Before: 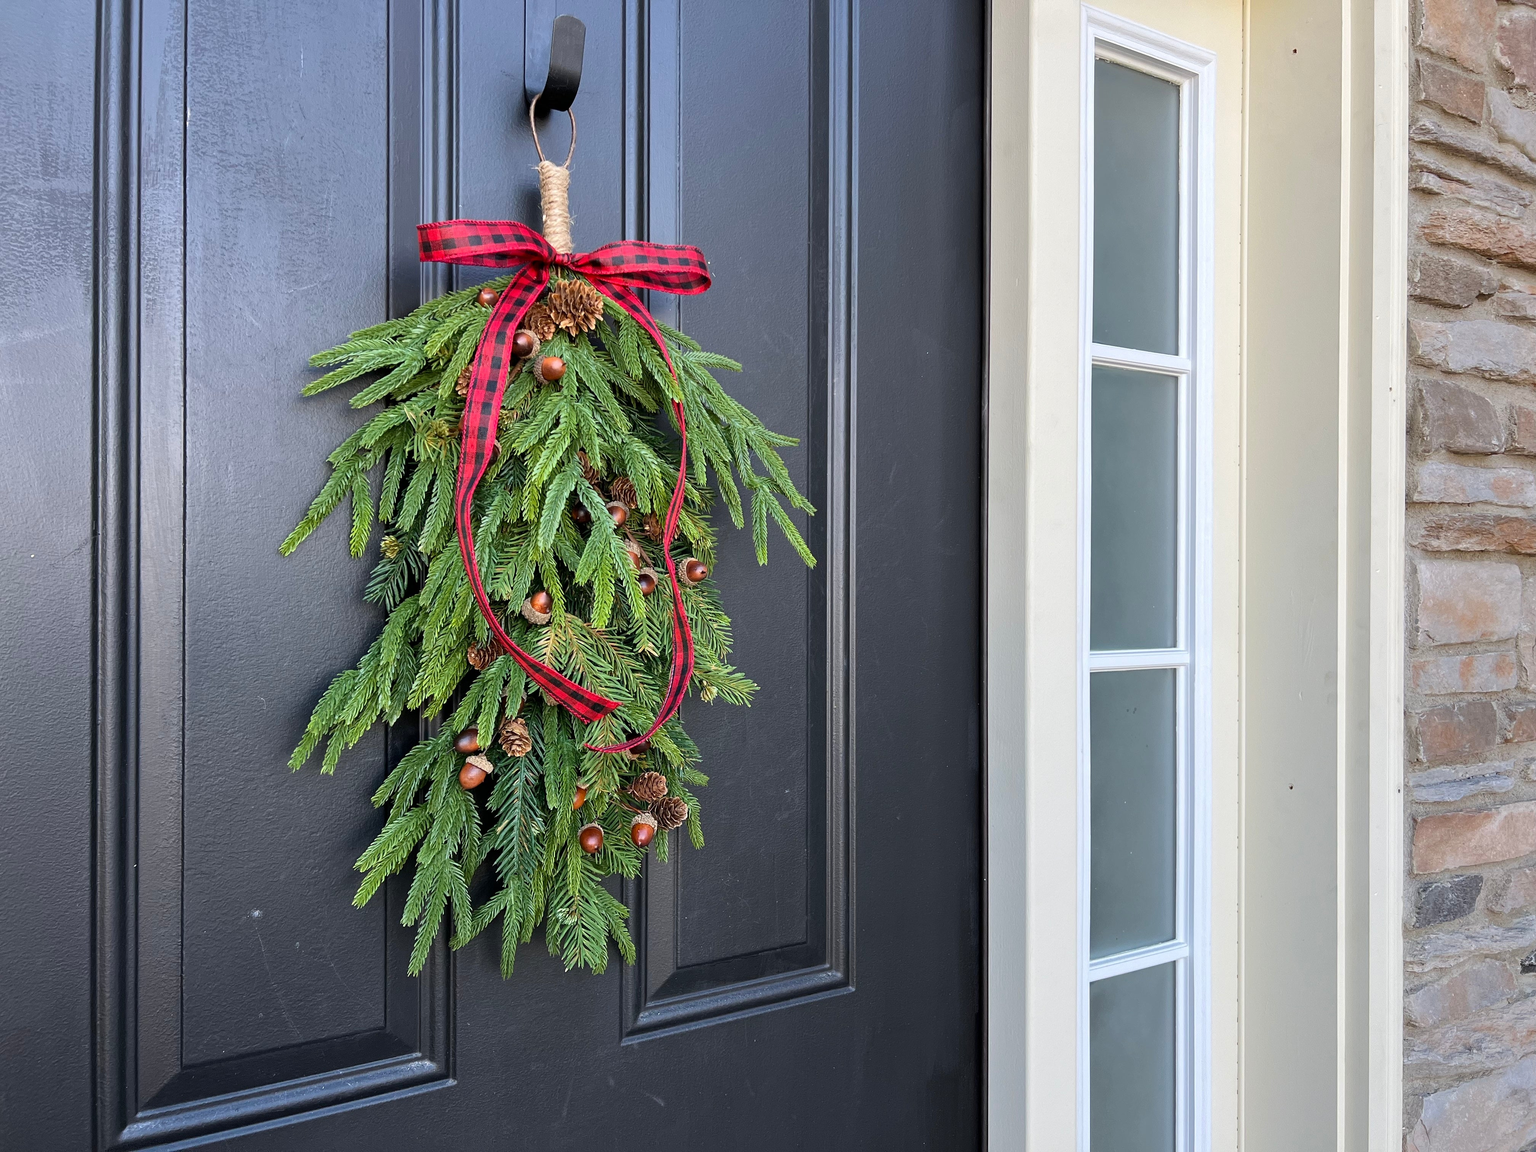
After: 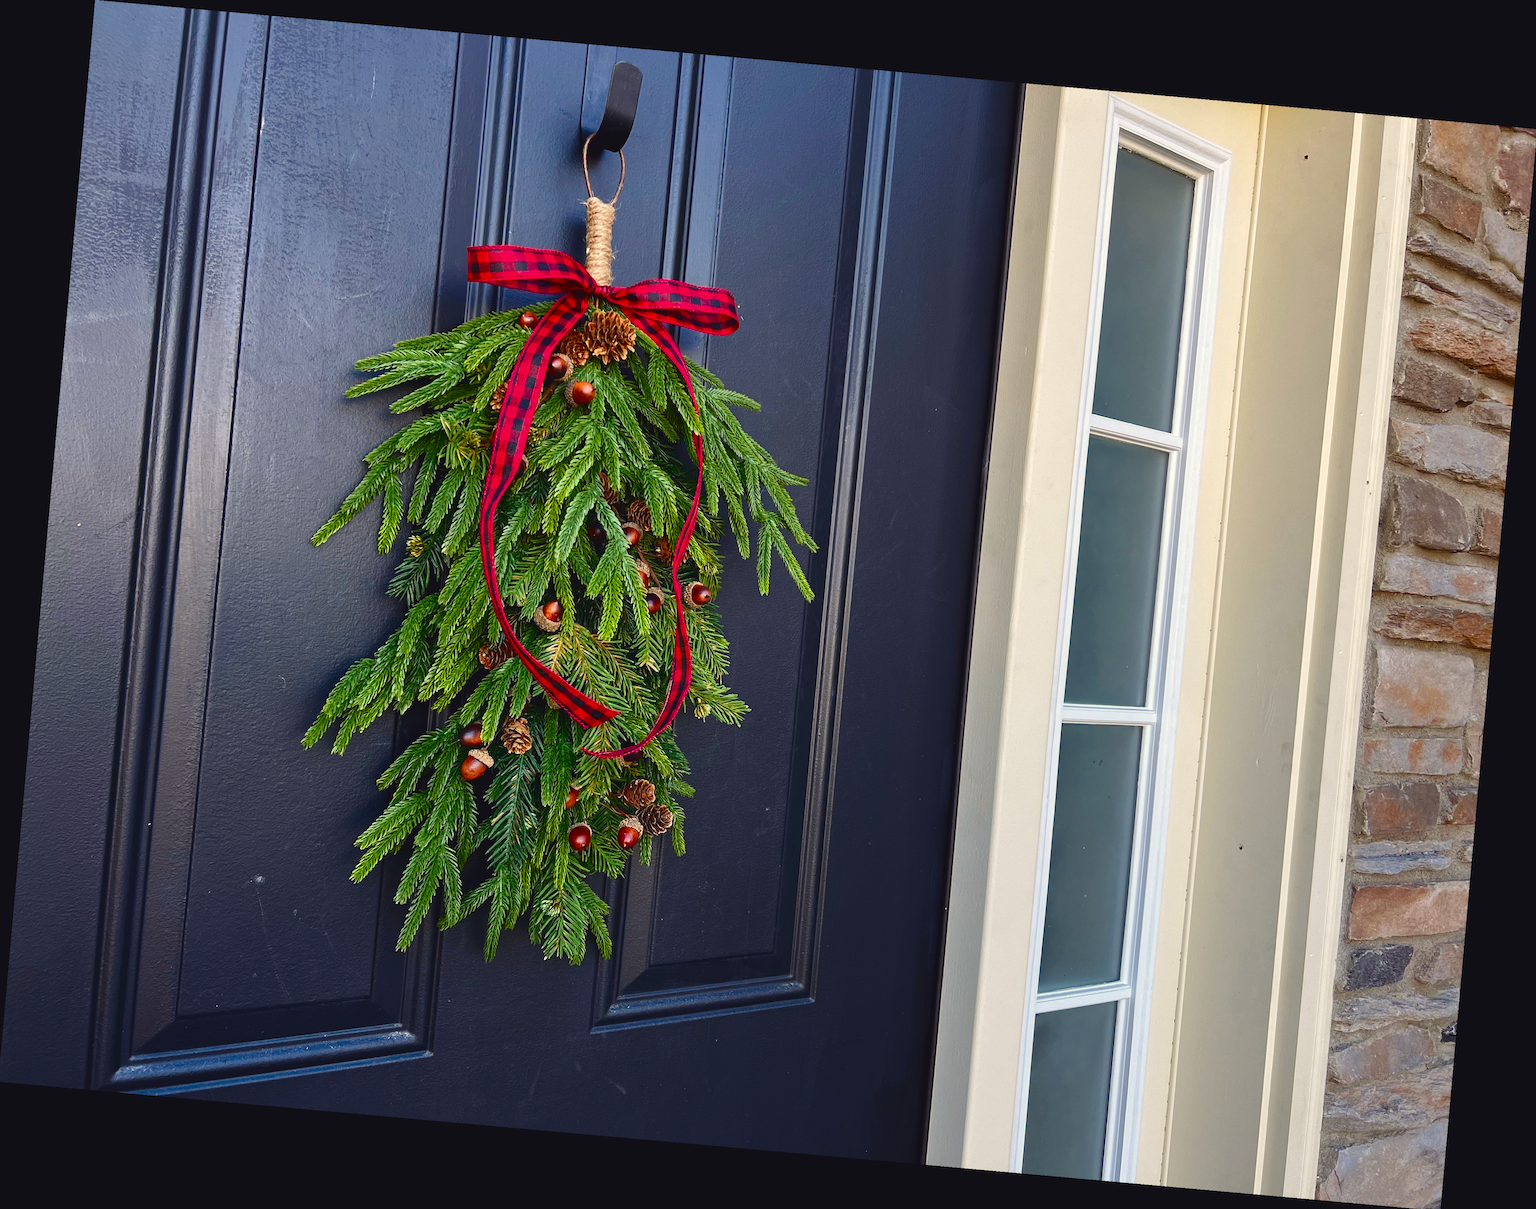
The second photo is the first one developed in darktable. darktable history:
color balance rgb: shadows lift › chroma 3%, shadows lift › hue 280.8°, power › hue 330°, highlights gain › chroma 3%, highlights gain › hue 75.6°, global offset › luminance 2%, perceptual saturation grading › global saturation 20%, perceptual saturation grading › highlights -25%, perceptual saturation grading › shadows 50%, global vibrance 20.33%
contrast brightness saturation: contrast 0.1, brightness -0.26, saturation 0.14
rotate and perspective: rotation 5.12°, automatic cropping off
crop and rotate: left 0.126%
